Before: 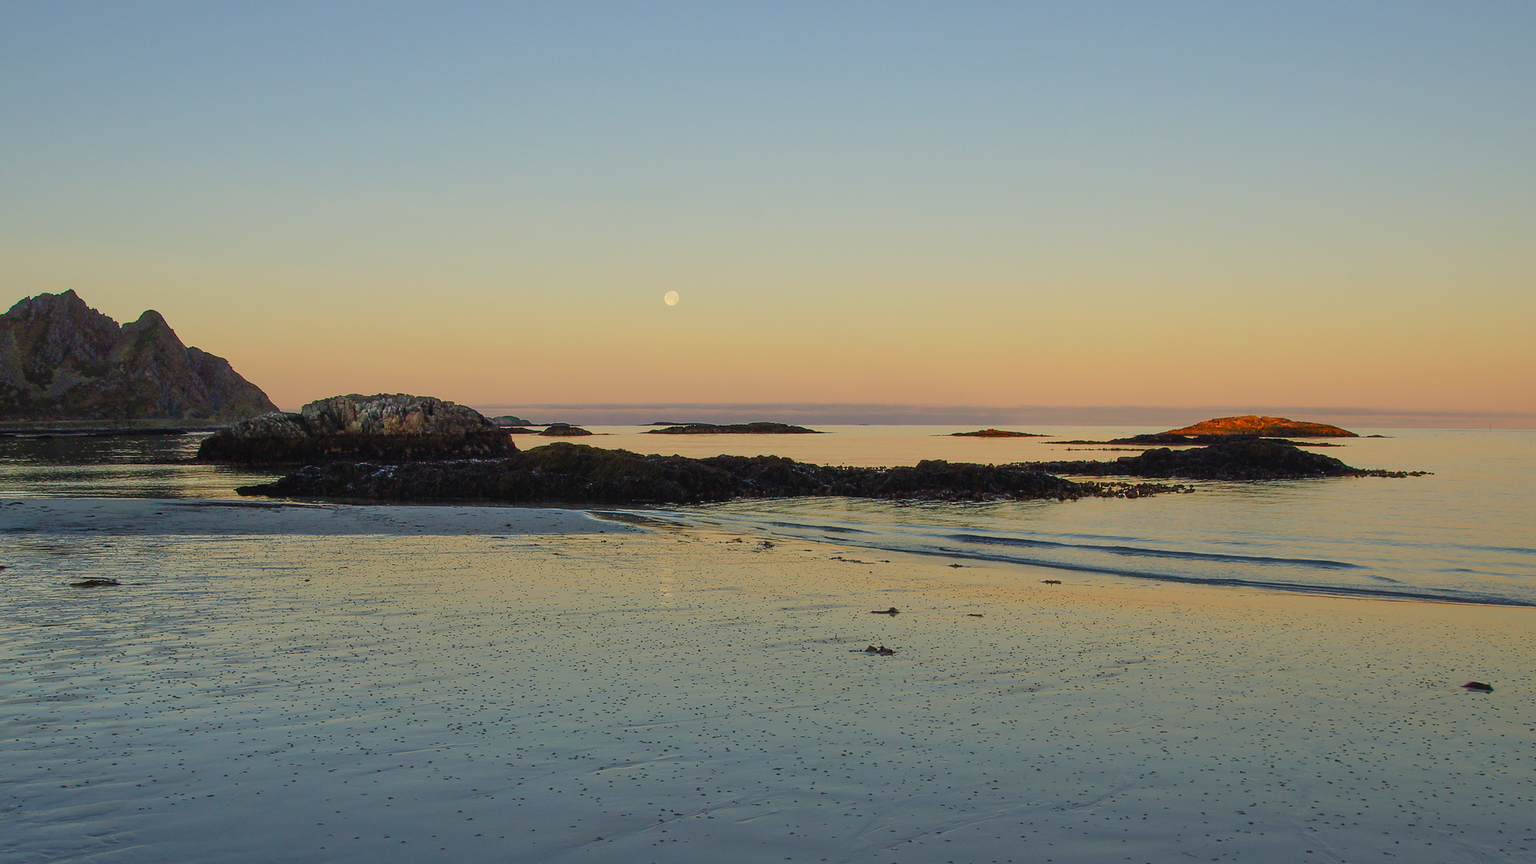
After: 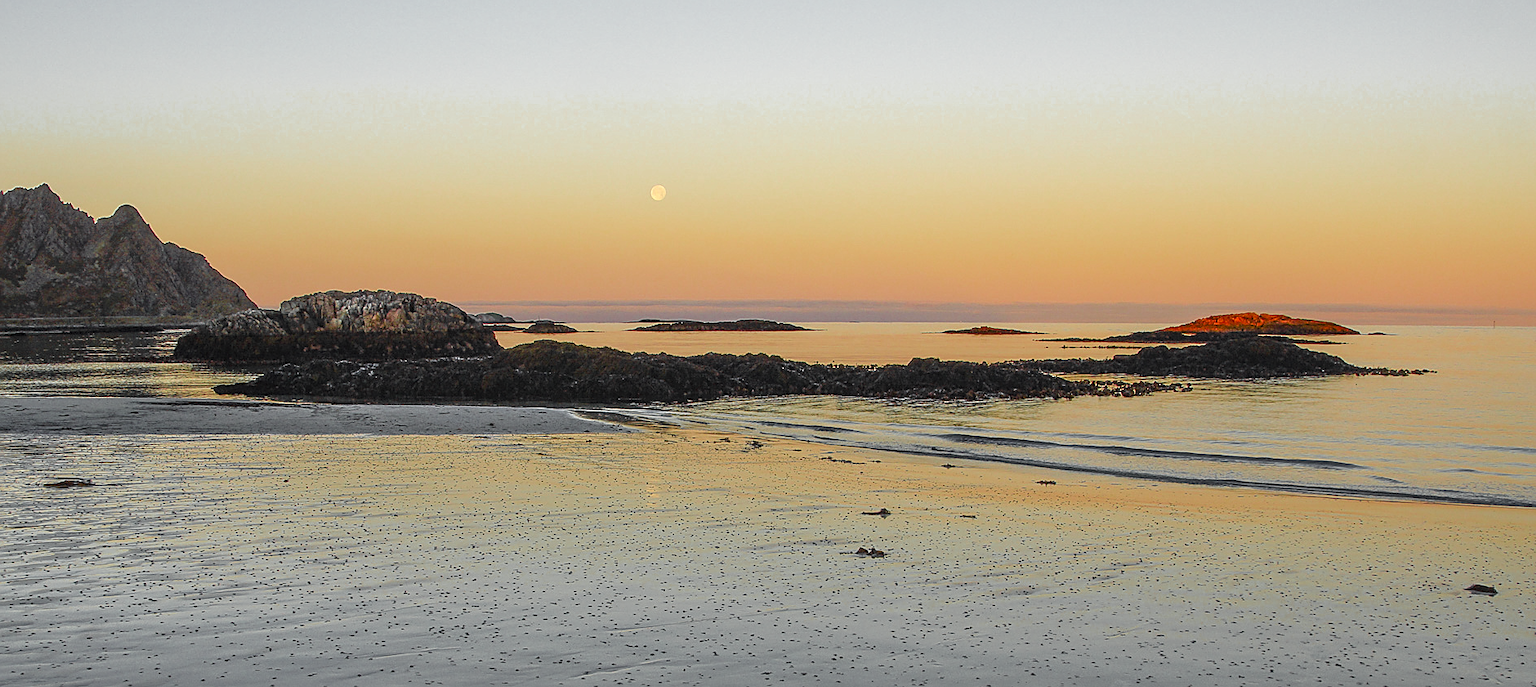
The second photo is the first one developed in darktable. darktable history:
local contrast: on, module defaults
white balance: red 1.029, blue 0.92
color correction: highlights a* 5.81, highlights b* 4.84
sharpen: on, module defaults
exposure: black level correction 0, exposure 0.7 EV, compensate exposure bias true, compensate highlight preservation false
color calibration: x 0.37, y 0.382, temperature 4313.32 K
color zones: curves: ch0 [(0.004, 0.388) (0.125, 0.392) (0.25, 0.404) (0.375, 0.5) (0.5, 0.5) (0.625, 0.5) (0.75, 0.5) (0.875, 0.5)]; ch1 [(0, 0.5) (0.125, 0.5) (0.25, 0.5) (0.375, 0.124) (0.524, 0.124) (0.645, 0.128) (0.789, 0.132) (0.914, 0.096) (0.998, 0.068)]
crop and rotate: left 1.814%, top 12.818%, right 0.25%, bottom 9.225%
